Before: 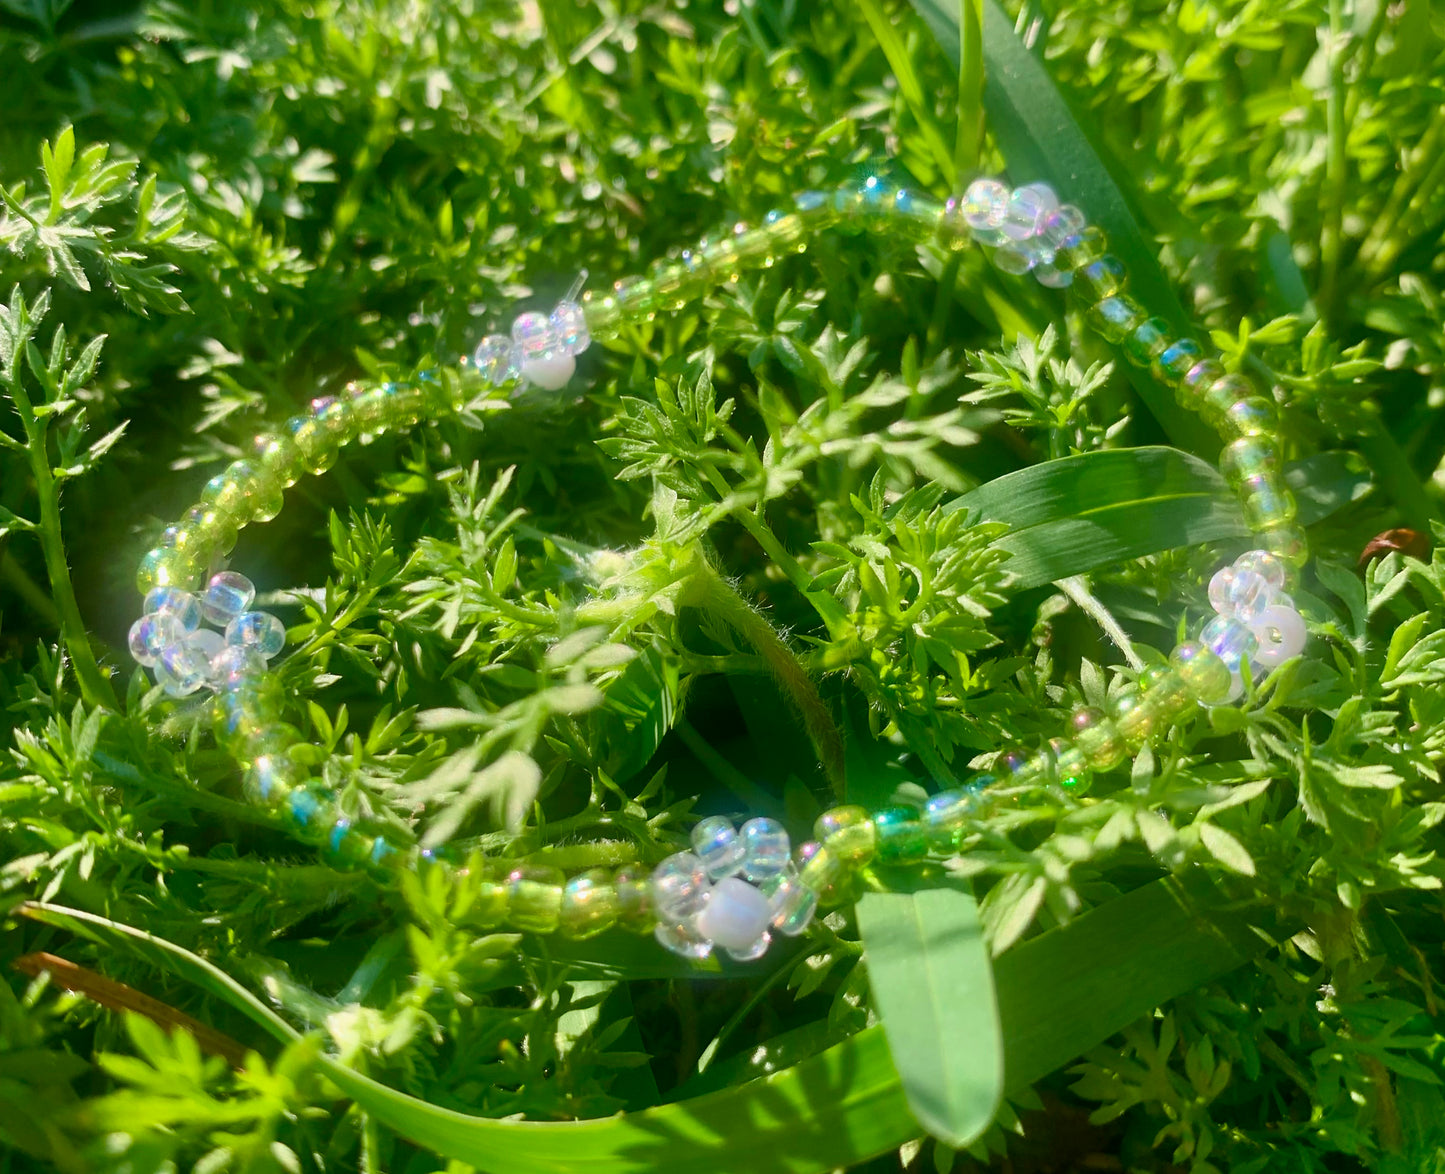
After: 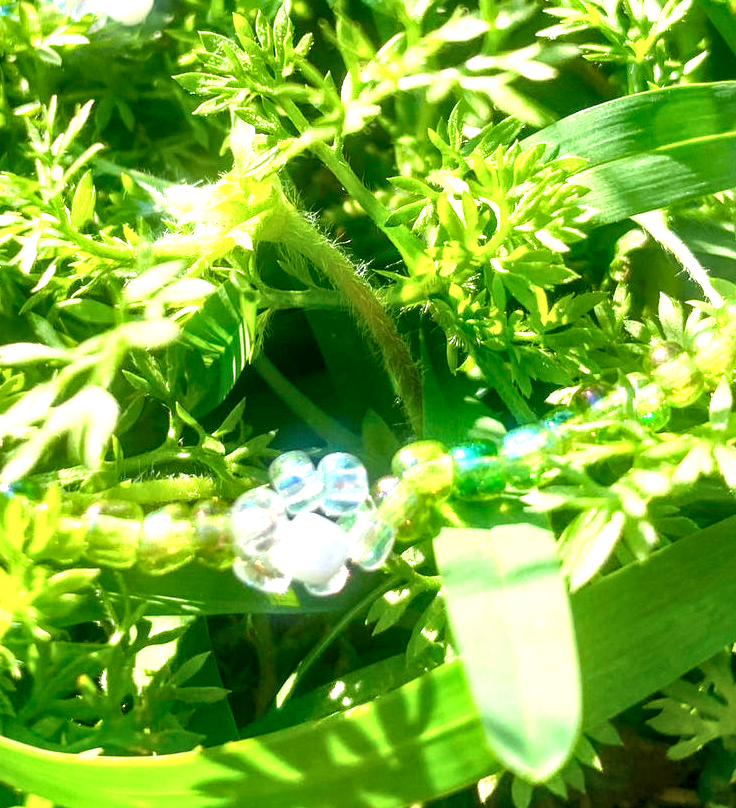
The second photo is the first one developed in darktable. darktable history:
local contrast: detail 150%
crop and rotate: left 29.237%, top 31.152%, right 19.807%
exposure: black level correction 0, exposure 1.35 EV, compensate exposure bias true, compensate highlight preservation false
